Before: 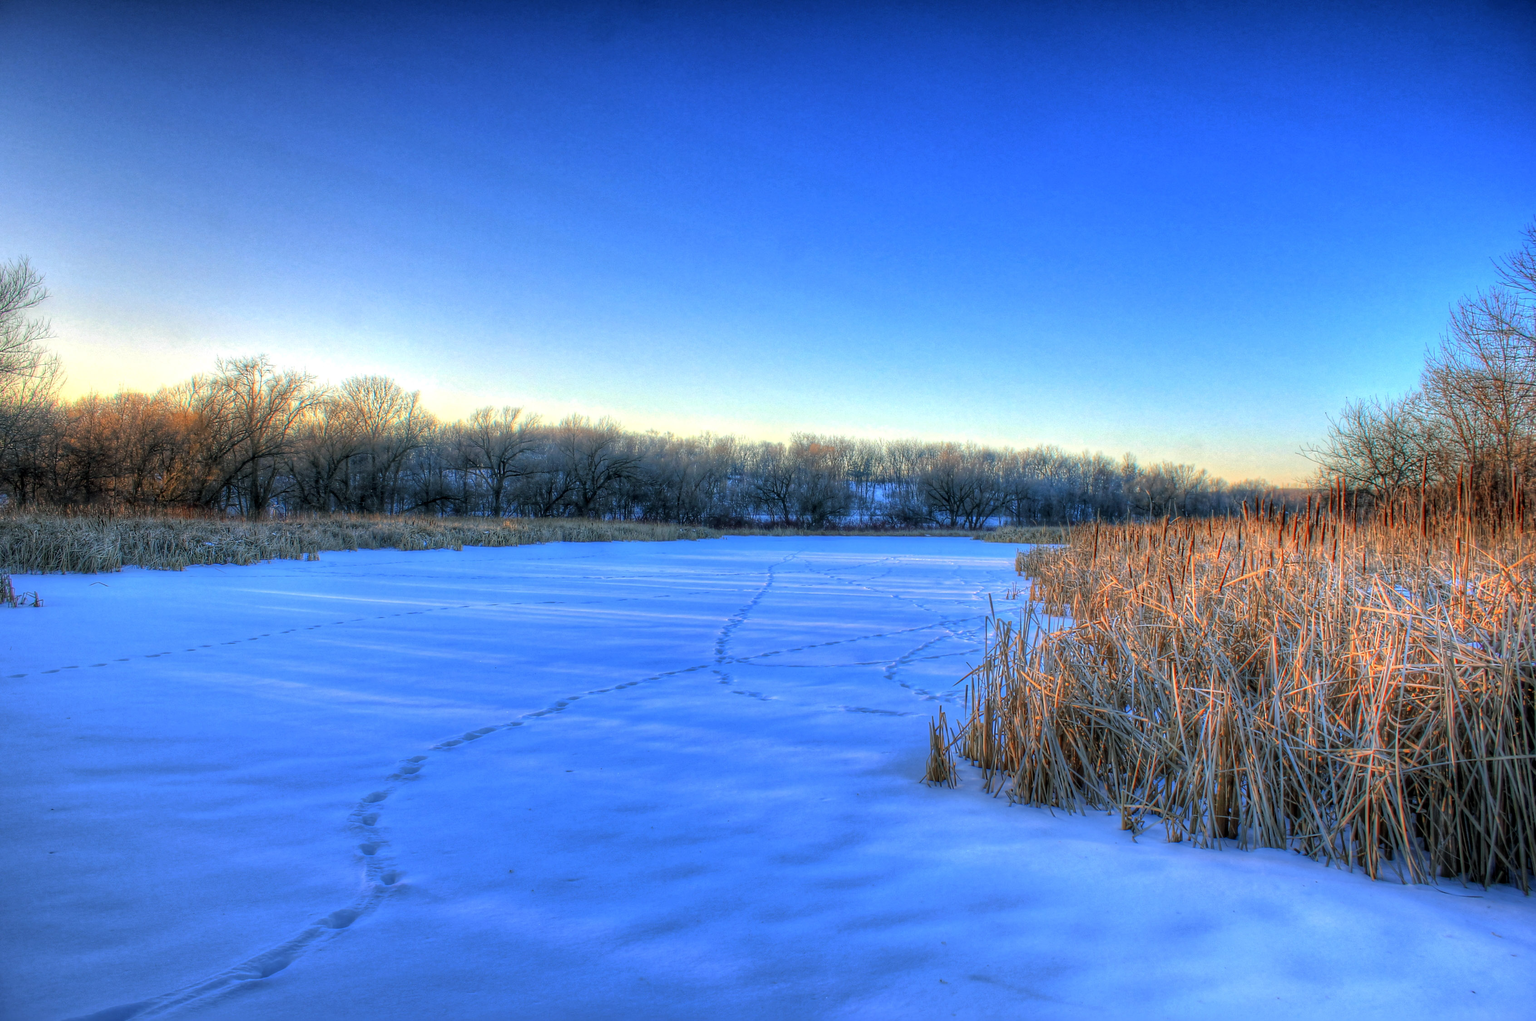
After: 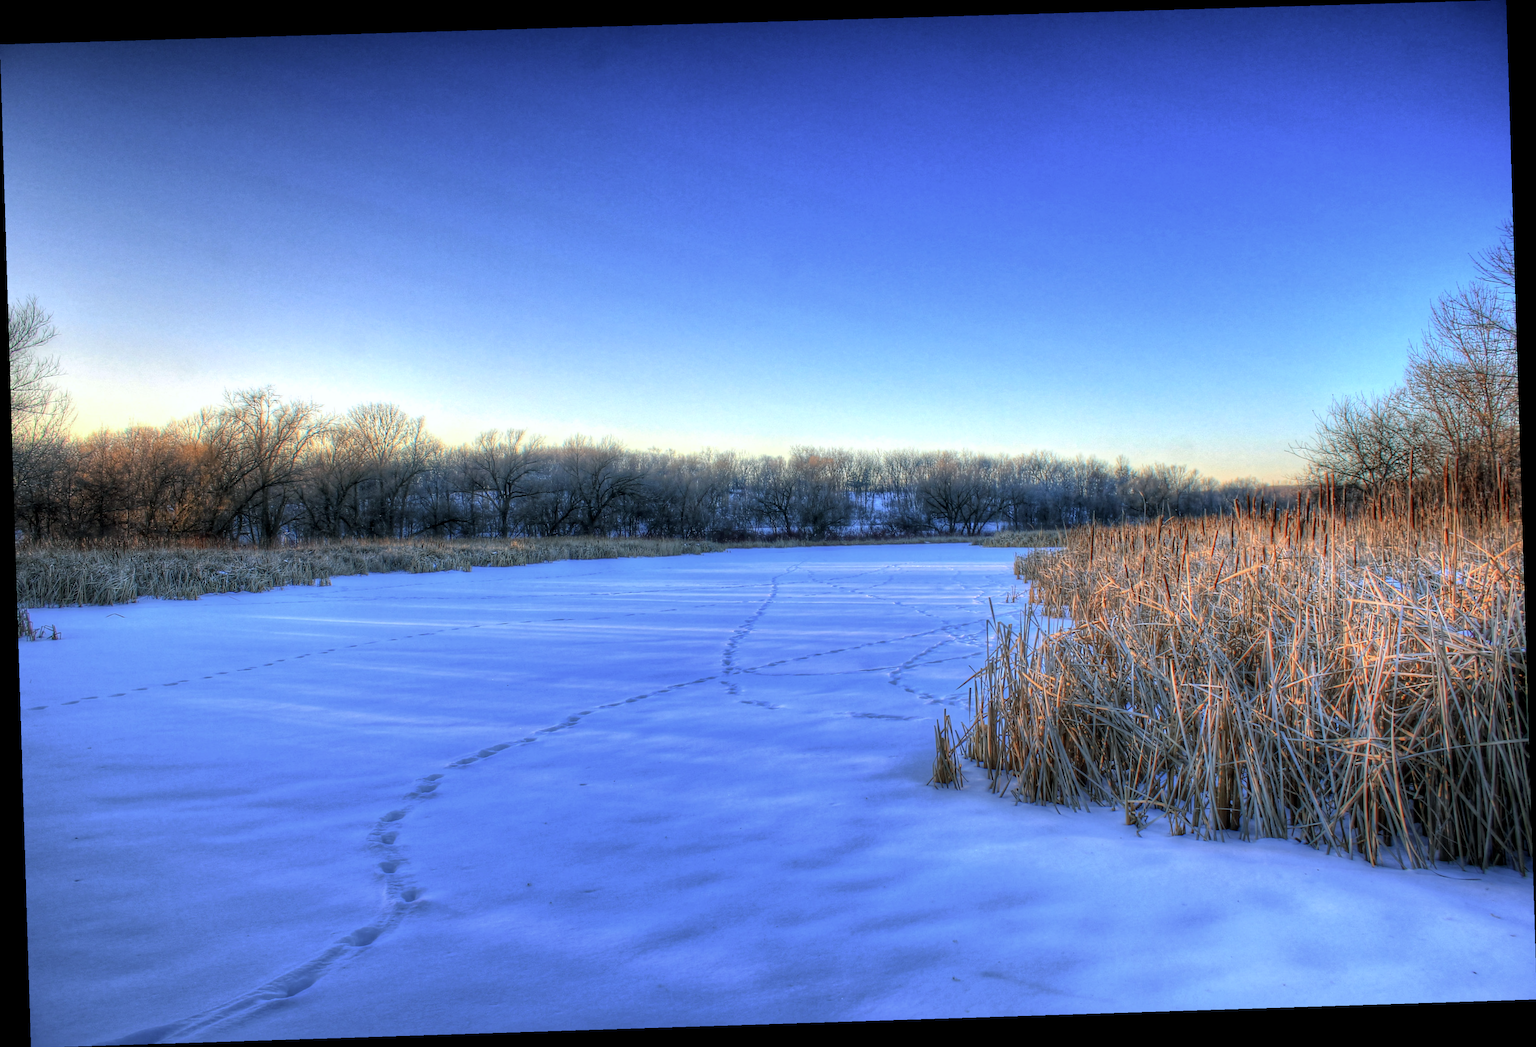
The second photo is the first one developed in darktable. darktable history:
rotate and perspective: rotation -1.77°, lens shift (horizontal) 0.004, automatic cropping off
white balance: red 0.974, blue 1.044
contrast brightness saturation: contrast 0.11, saturation -0.17
